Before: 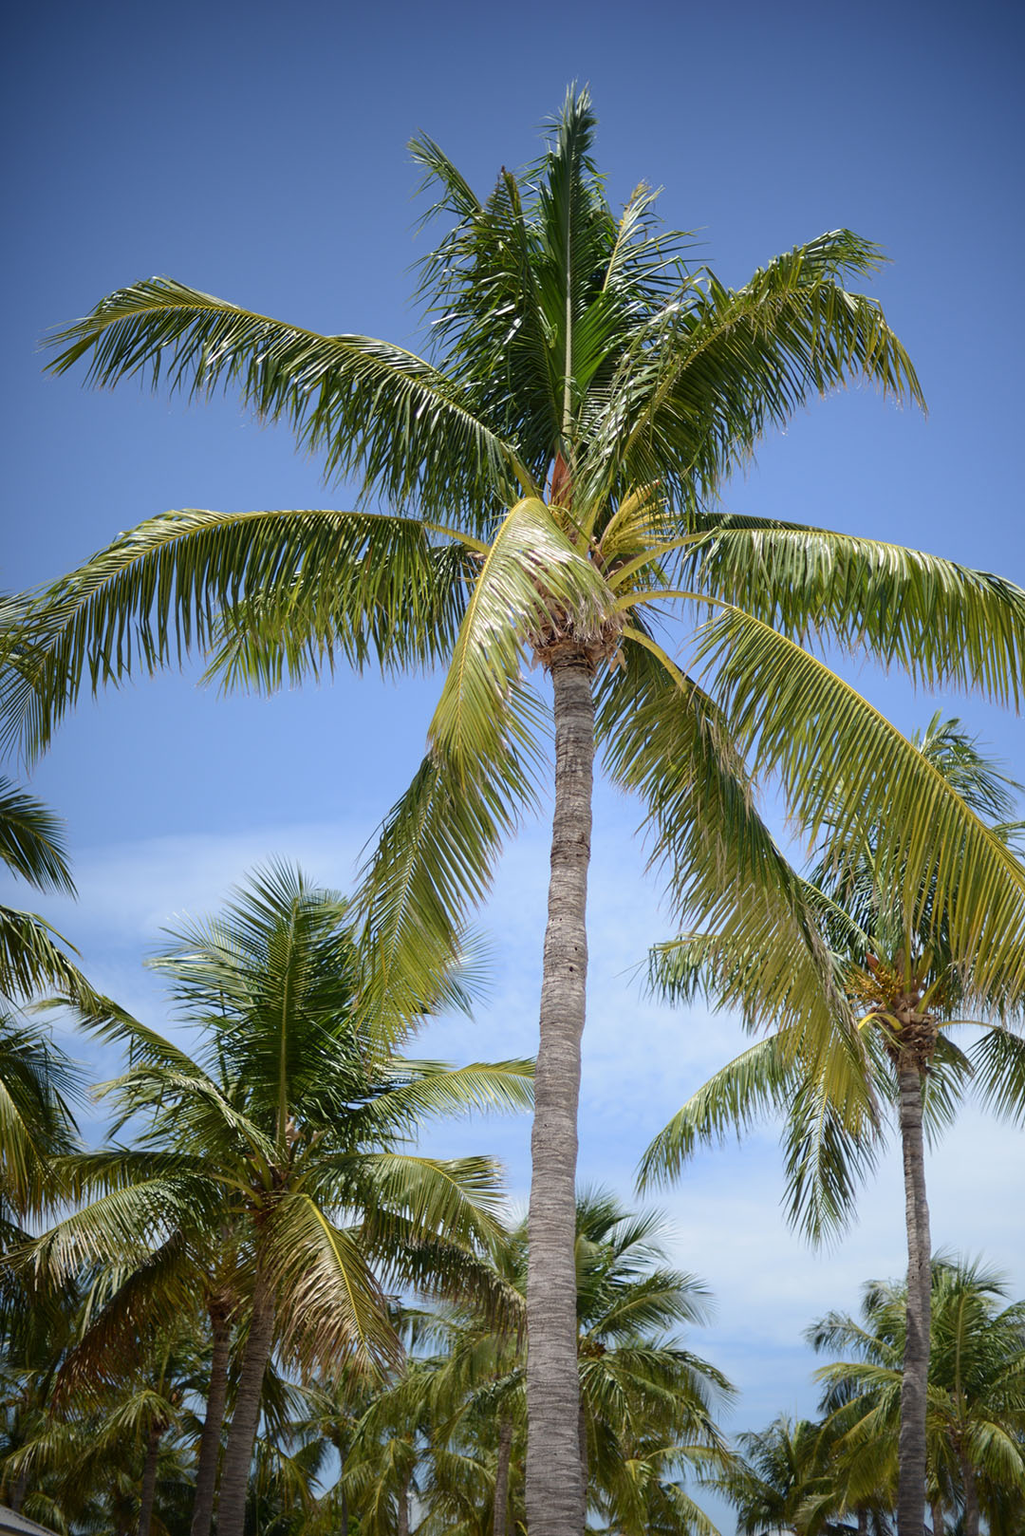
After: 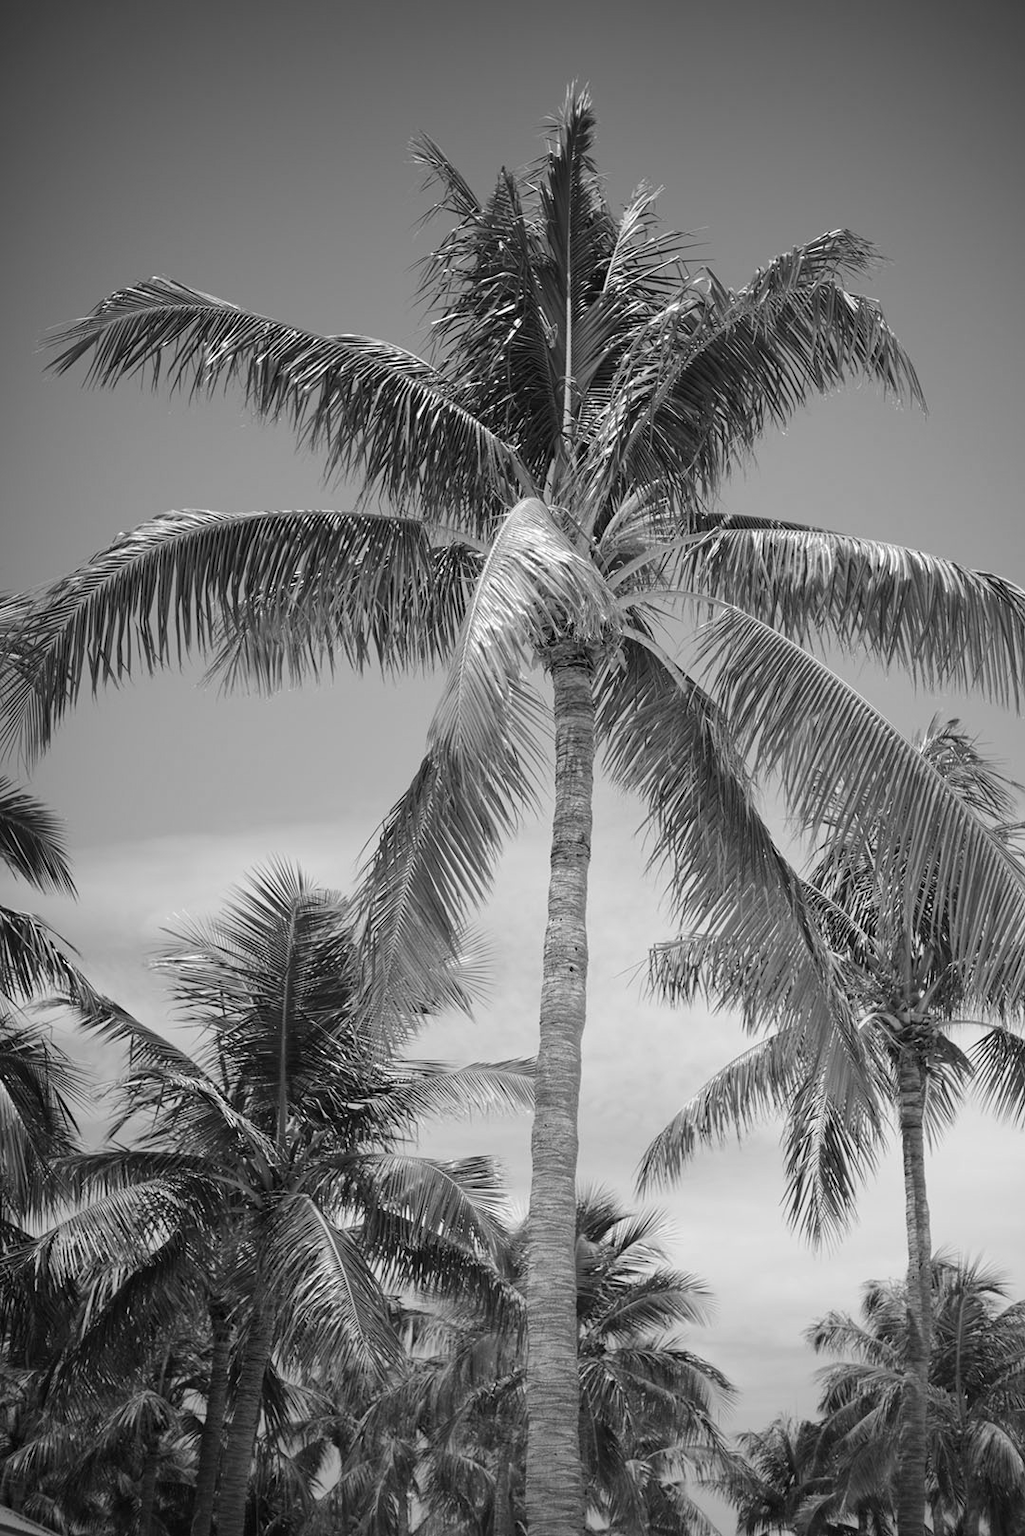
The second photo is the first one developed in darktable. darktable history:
tone equalizer: on, module defaults
monochrome: on, module defaults
